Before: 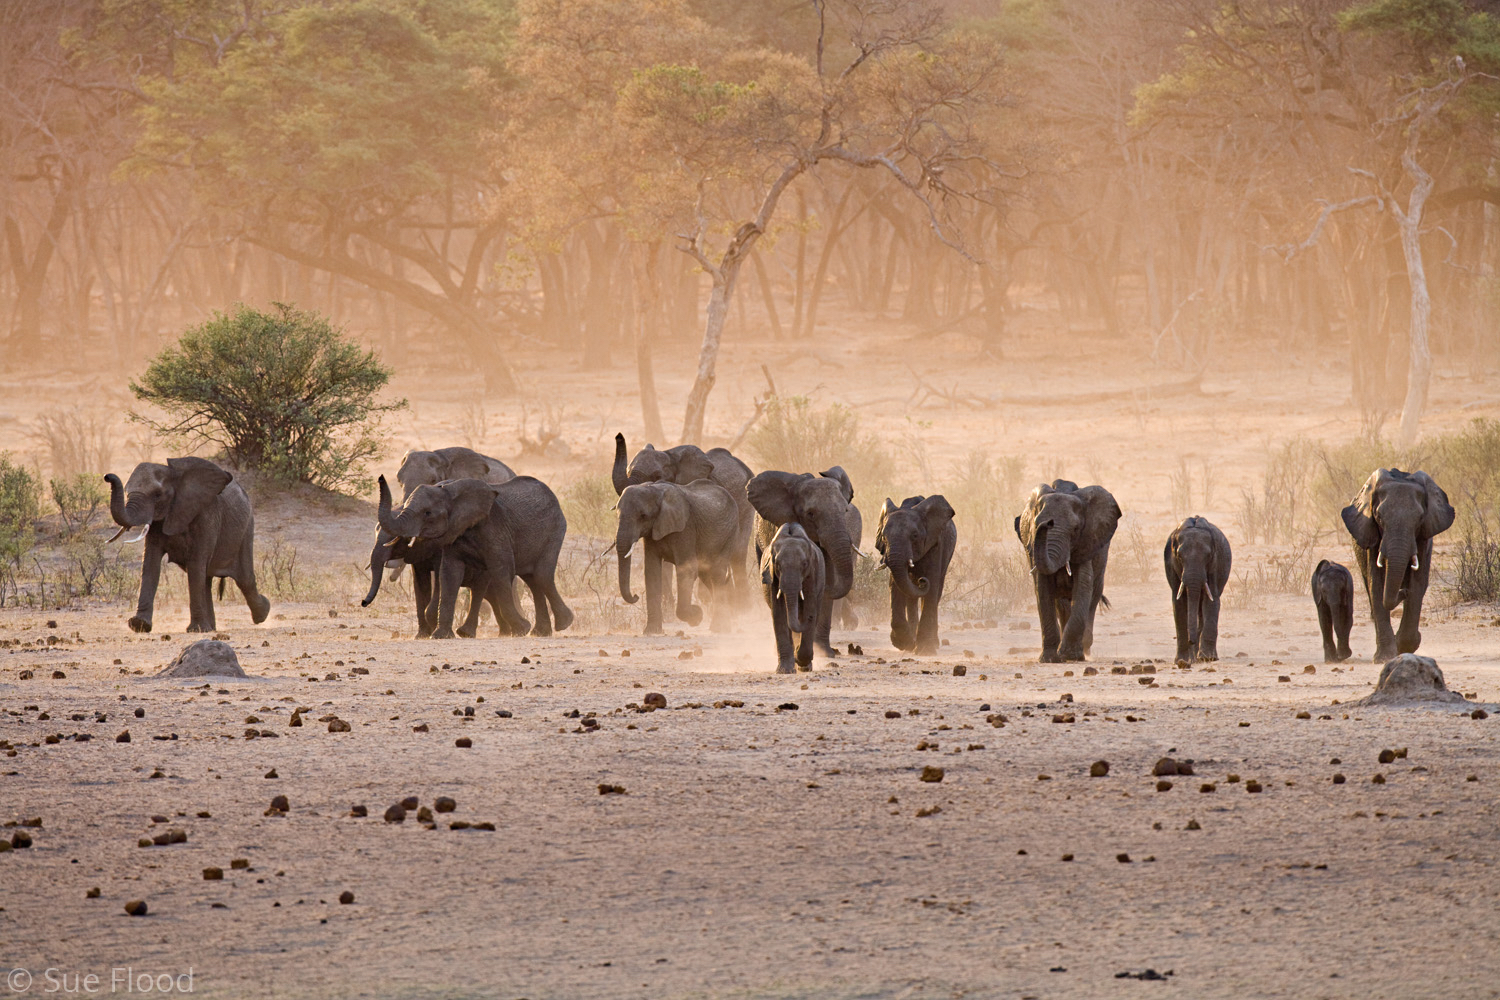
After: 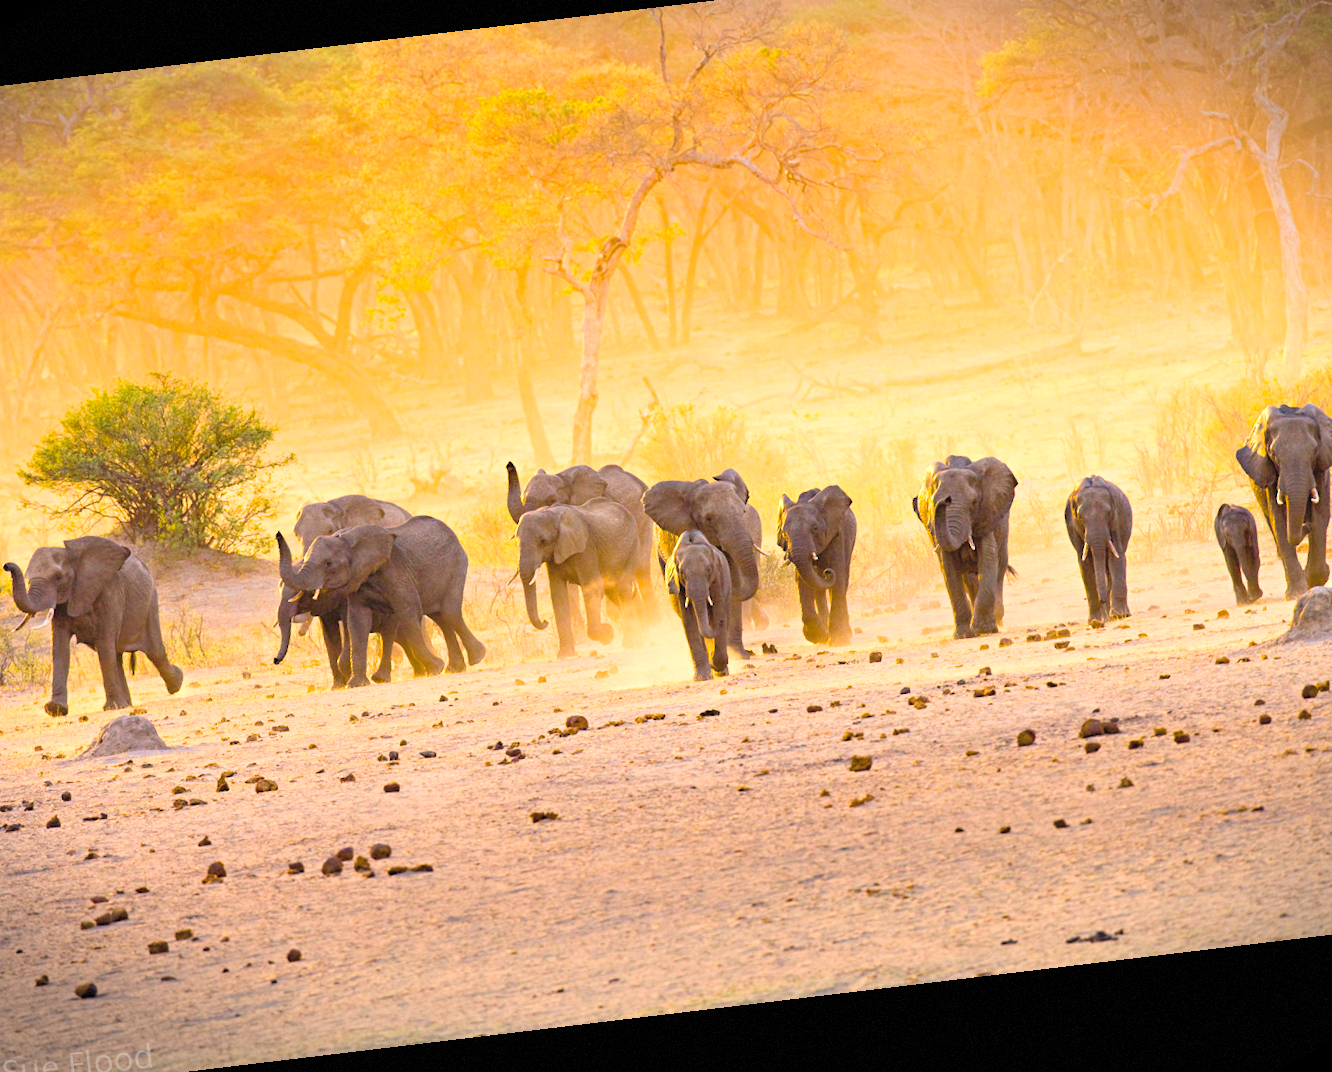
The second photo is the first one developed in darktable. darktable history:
color correction: highlights a* 2.72, highlights b* 22.8
crop: left 9.807%, top 6.259%, right 7.334%, bottom 2.177%
white balance: red 0.984, blue 1.059
rotate and perspective: rotation -6.83°, automatic cropping off
vignetting: fall-off start 100%, brightness -0.406, saturation -0.3, width/height ratio 1.324, dithering 8-bit output, unbound false
color zones: curves: ch0 [(0, 0.558) (0.143, 0.559) (0.286, 0.529) (0.429, 0.505) (0.571, 0.5) (0.714, 0.5) (0.857, 0.5) (1, 0.558)]; ch1 [(0, 0.469) (0.01, 0.469) (0.12, 0.446) (0.248, 0.469) (0.5, 0.5) (0.748, 0.5) (0.99, 0.469) (1, 0.469)]
contrast brightness saturation: contrast 0.1, brightness 0.3, saturation 0.14
color balance rgb: perceptual saturation grading › global saturation 100%
